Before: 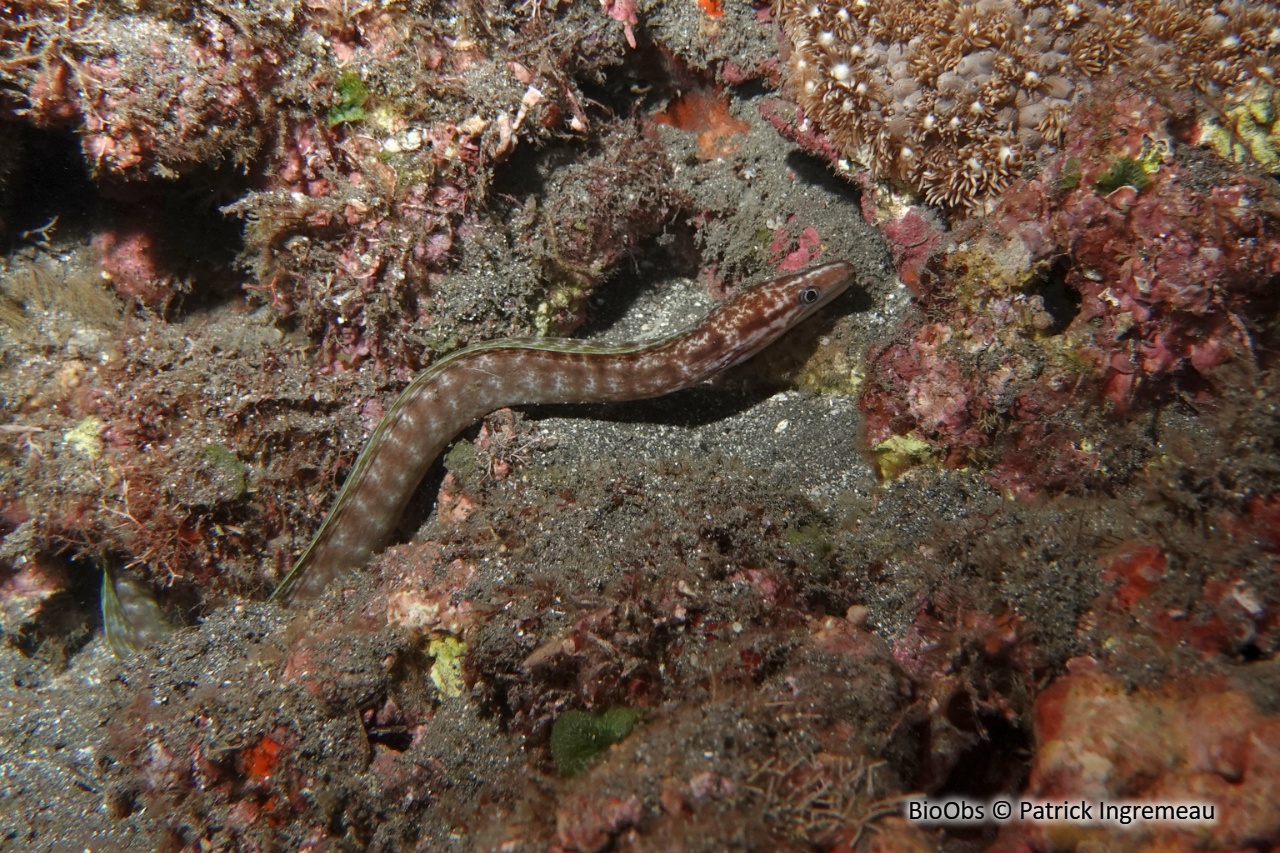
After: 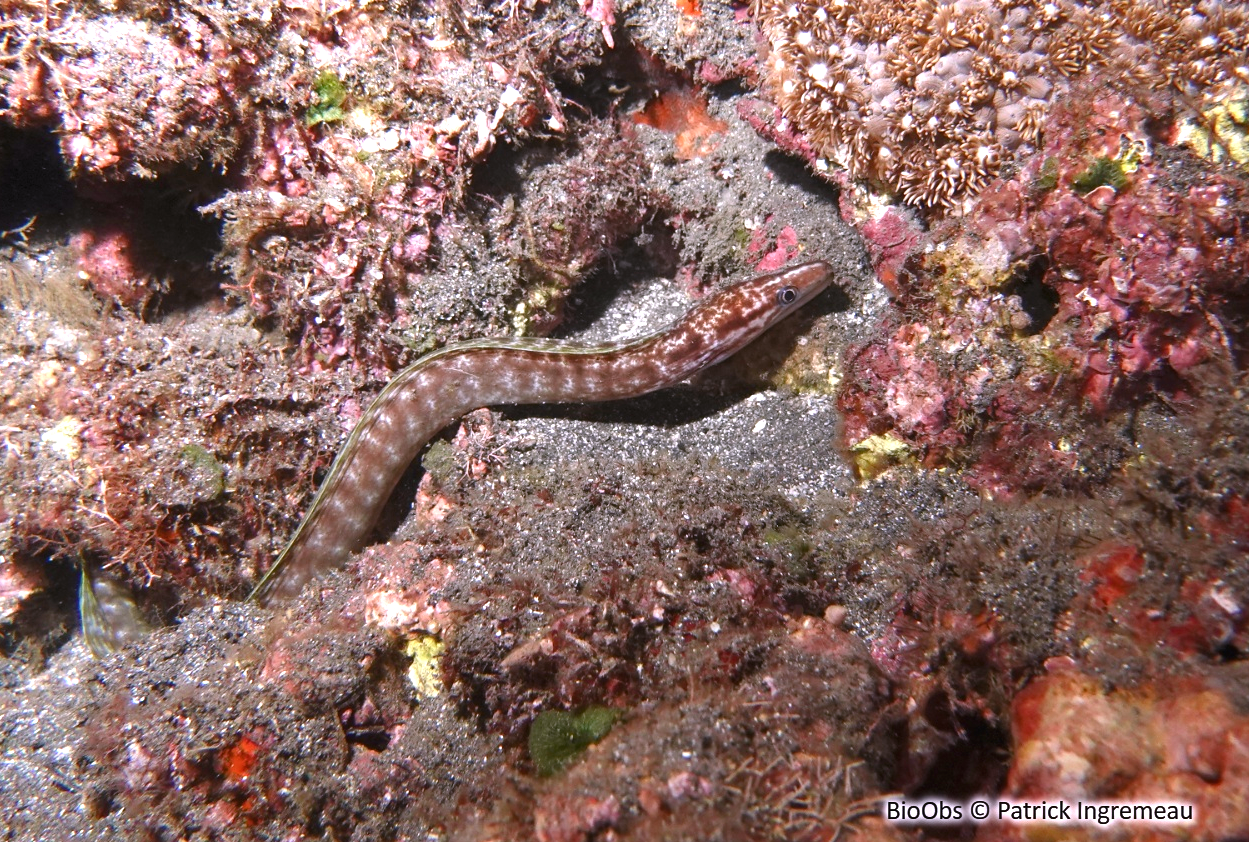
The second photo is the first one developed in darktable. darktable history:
white balance: red 1.042, blue 1.17
crop and rotate: left 1.774%, right 0.633%, bottom 1.28%
exposure: exposure 0.722 EV, compensate highlight preservation false
color balance rgb: shadows lift › chroma 1%, shadows lift › hue 28.8°, power › hue 60°, highlights gain › chroma 1%, highlights gain › hue 60°, global offset › luminance 0.25%, perceptual saturation grading › highlights -20%, perceptual saturation grading › shadows 20%, perceptual brilliance grading › highlights 10%, perceptual brilliance grading › shadows -5%, global vibrance 19.67%
